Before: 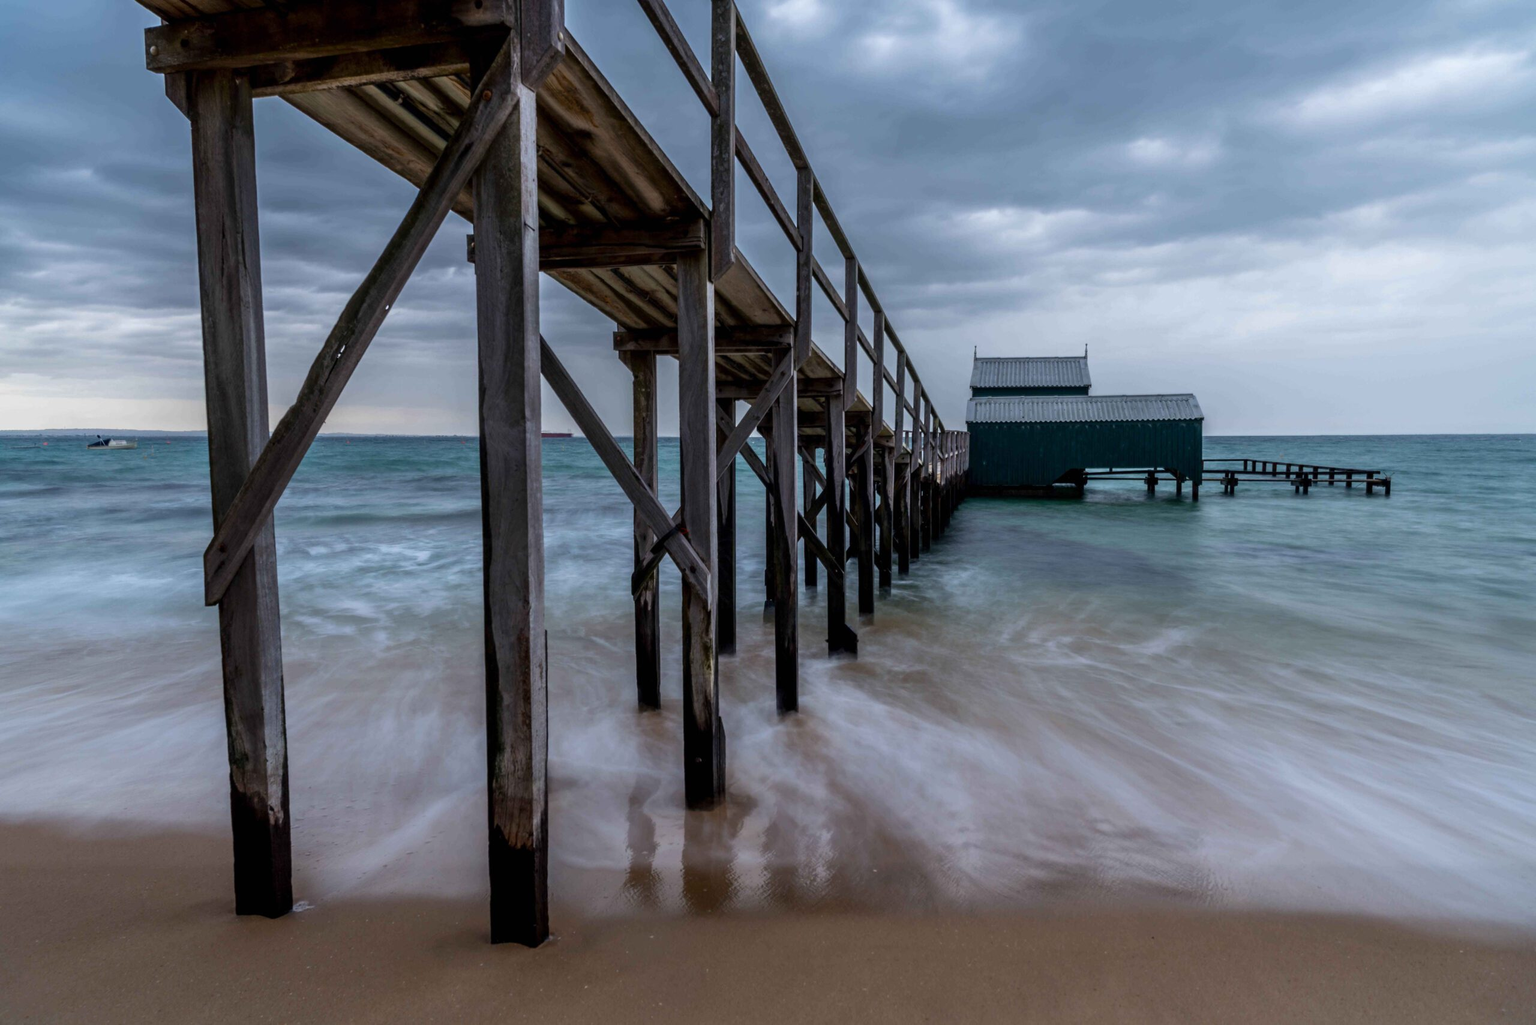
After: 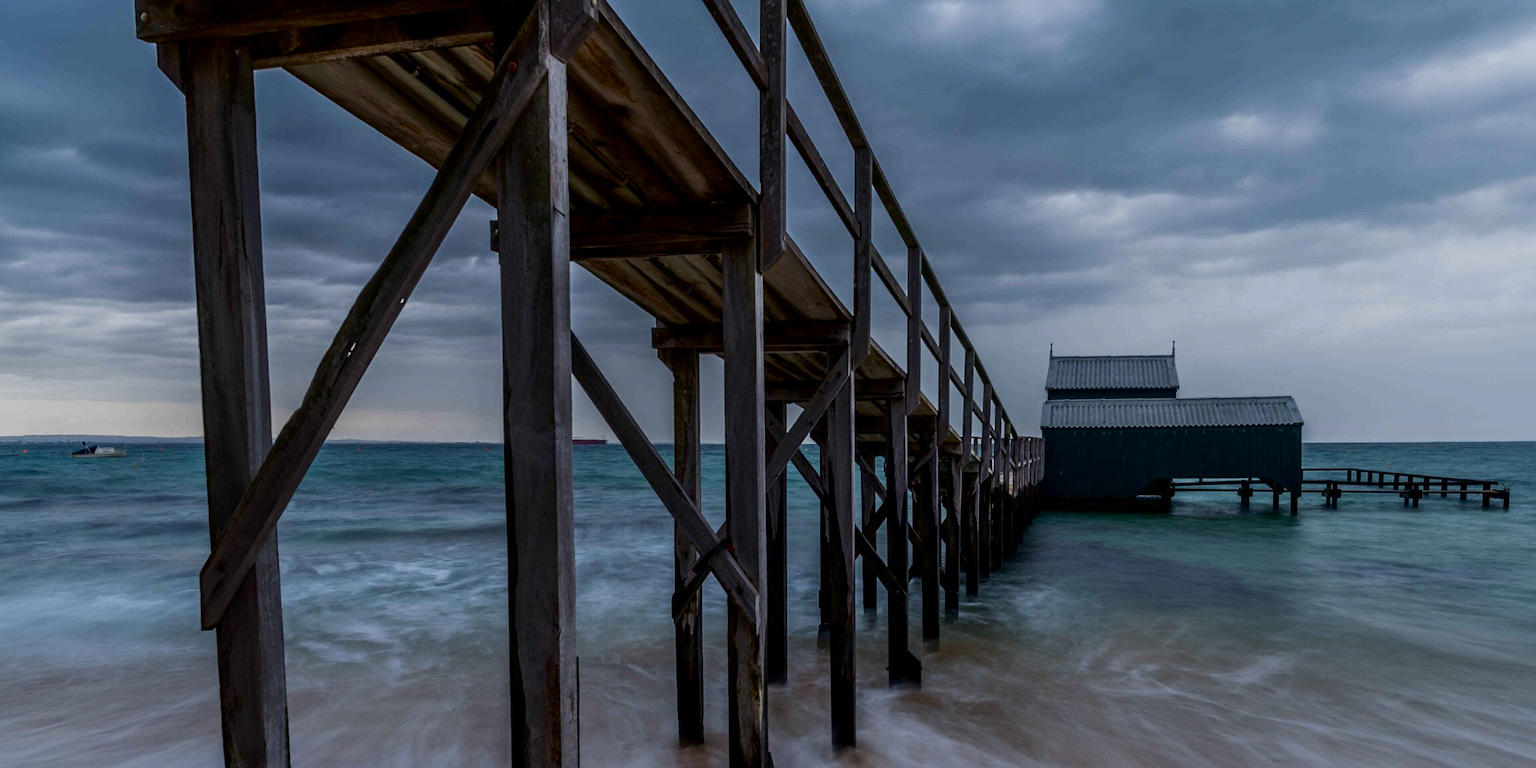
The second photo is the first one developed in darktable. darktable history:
sharpen: radius 1.272, amount 0.305, threshold 0
crop: left 1.509%, top 3.452%, right 7.696%, bottom 28.452%
exposure: exposure -0.582 EV, compensate highlight preservation false
contrast brightness saturation: contrast 0.13, brightness -0.05, saturation 0.16
